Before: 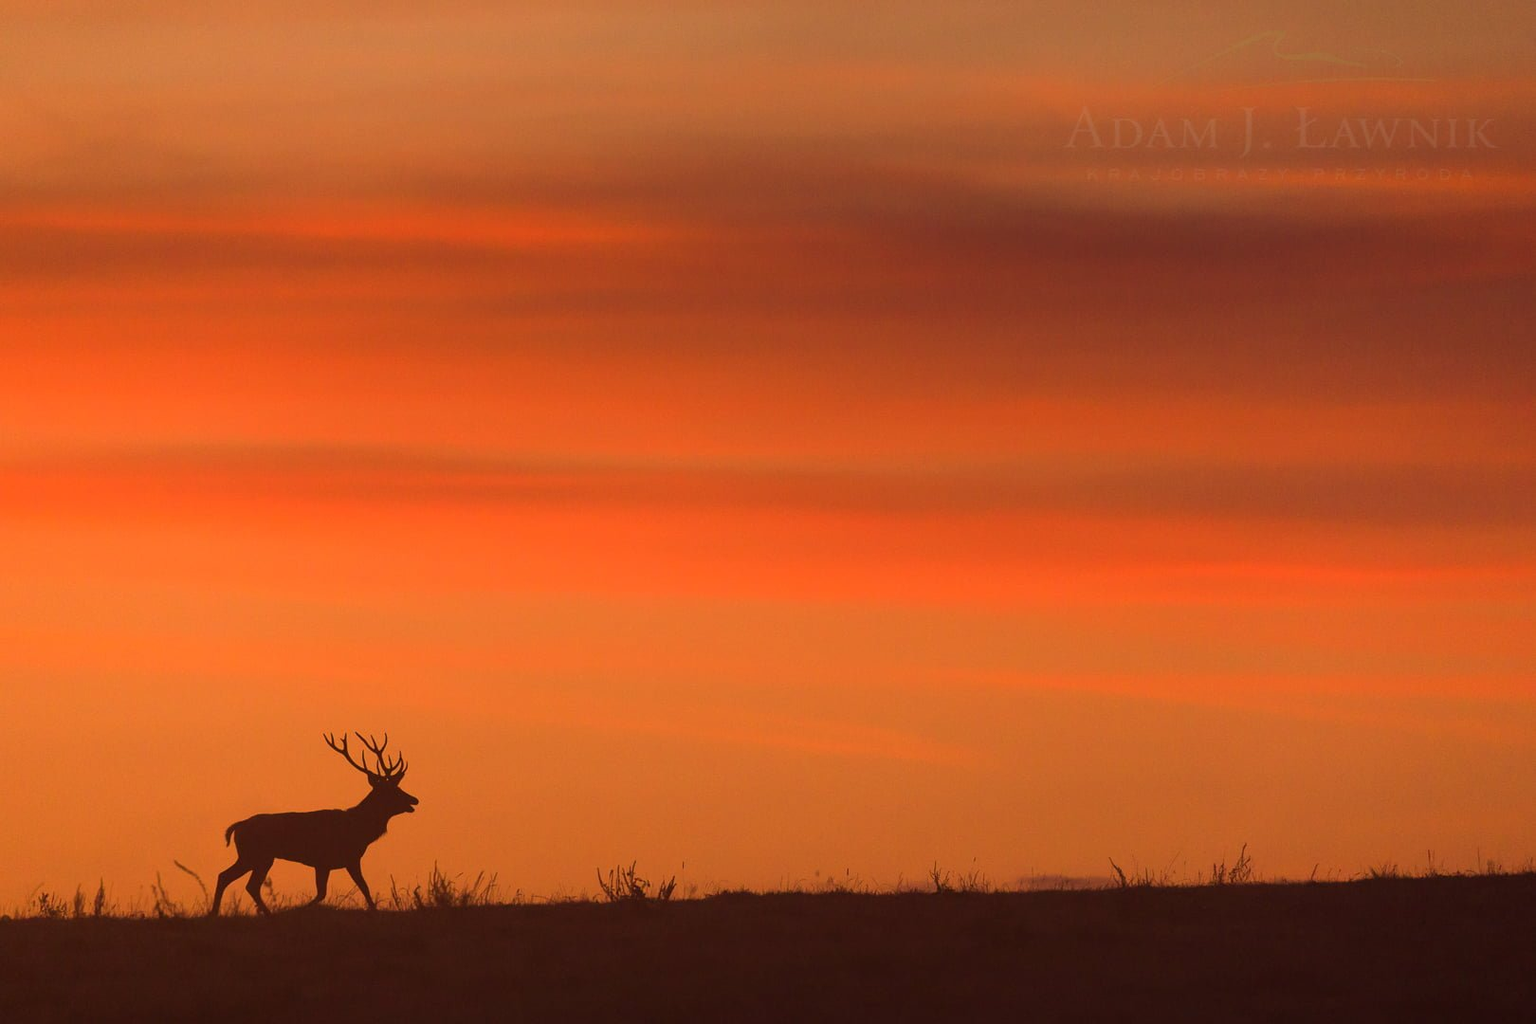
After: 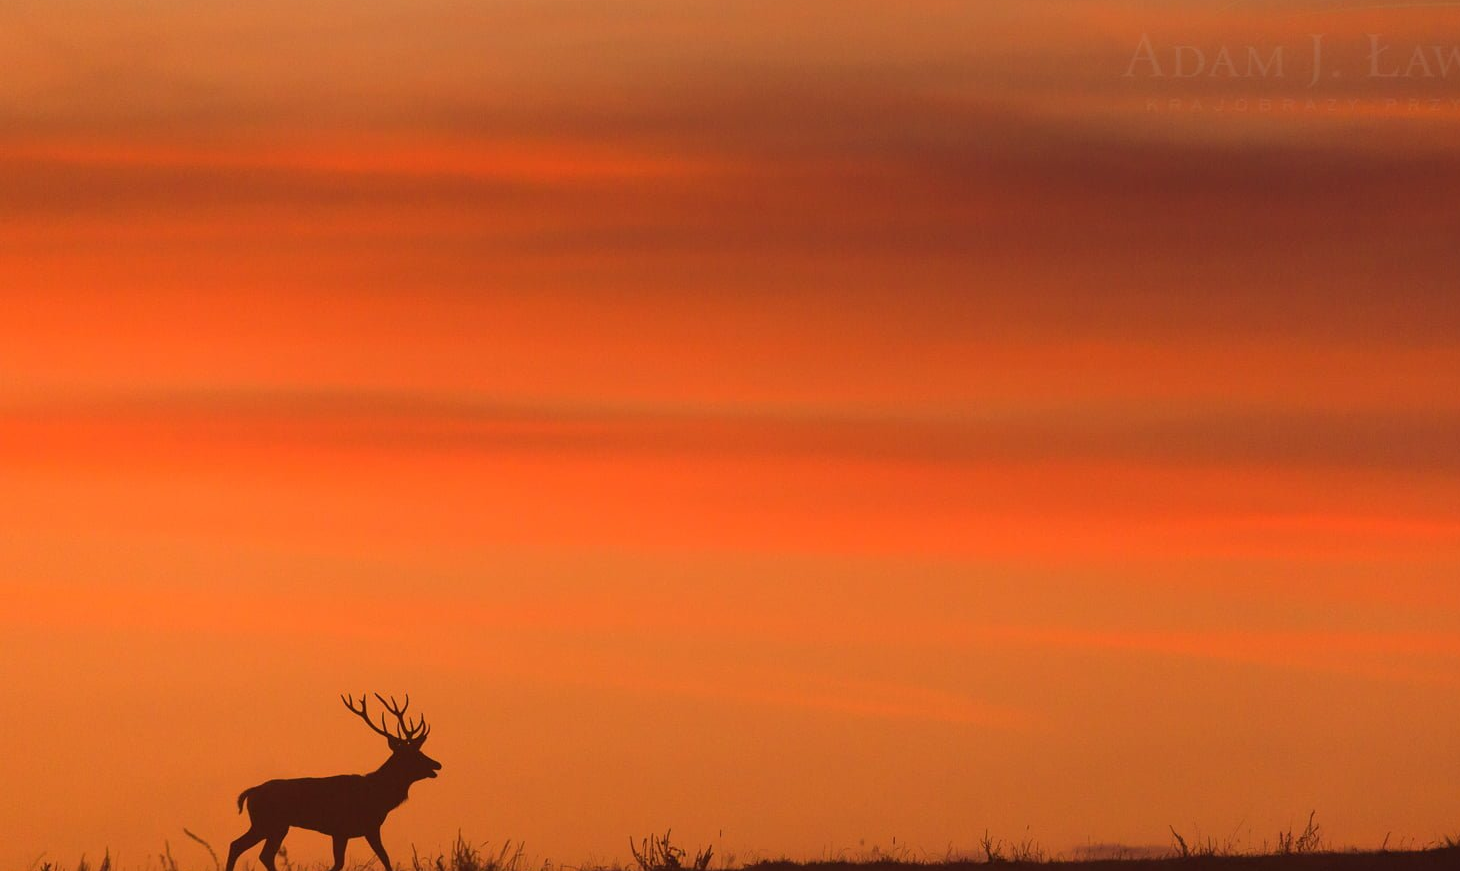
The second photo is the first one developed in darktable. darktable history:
crop: top 7.403%, right 9.819%, bottom 11.938%
